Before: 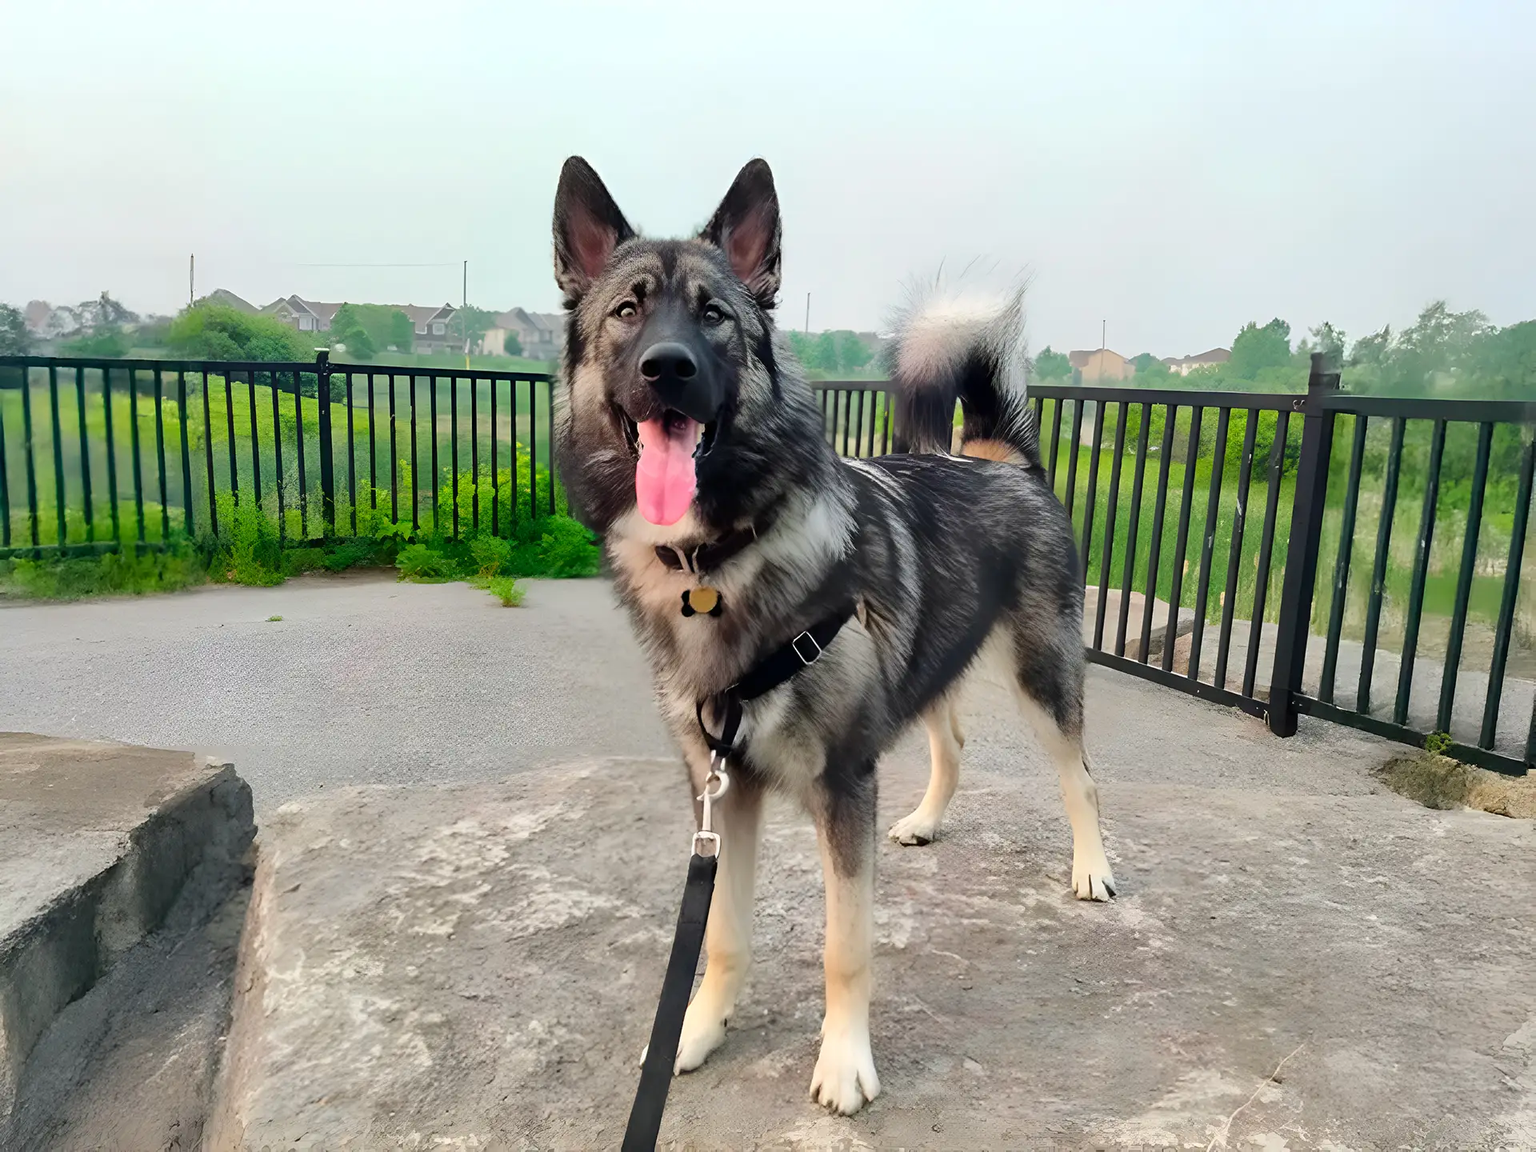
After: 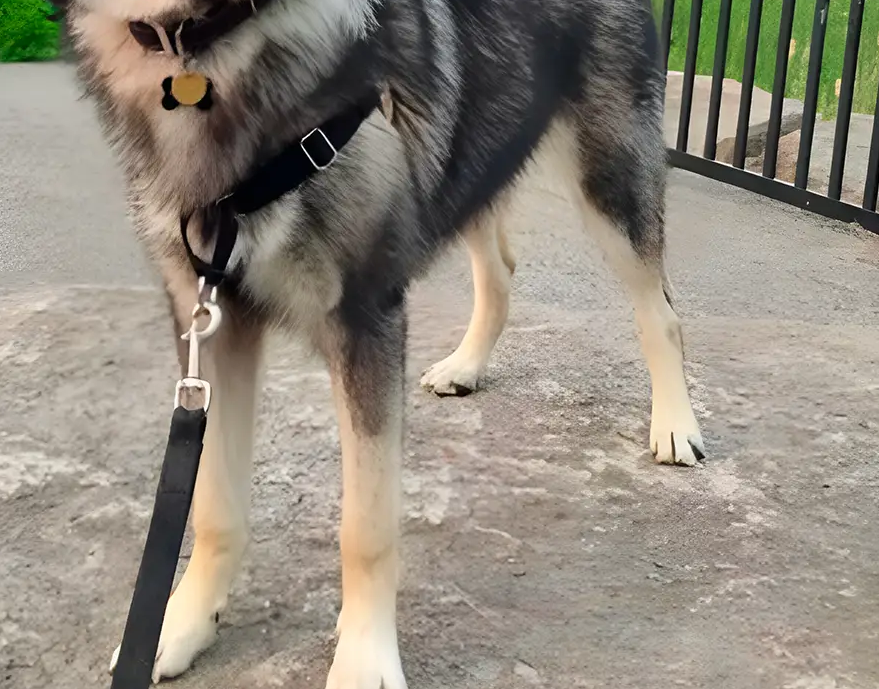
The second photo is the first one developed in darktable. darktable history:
crop: left 35.972%, top 45.948%, right 18.21%, bottom 6.179%
